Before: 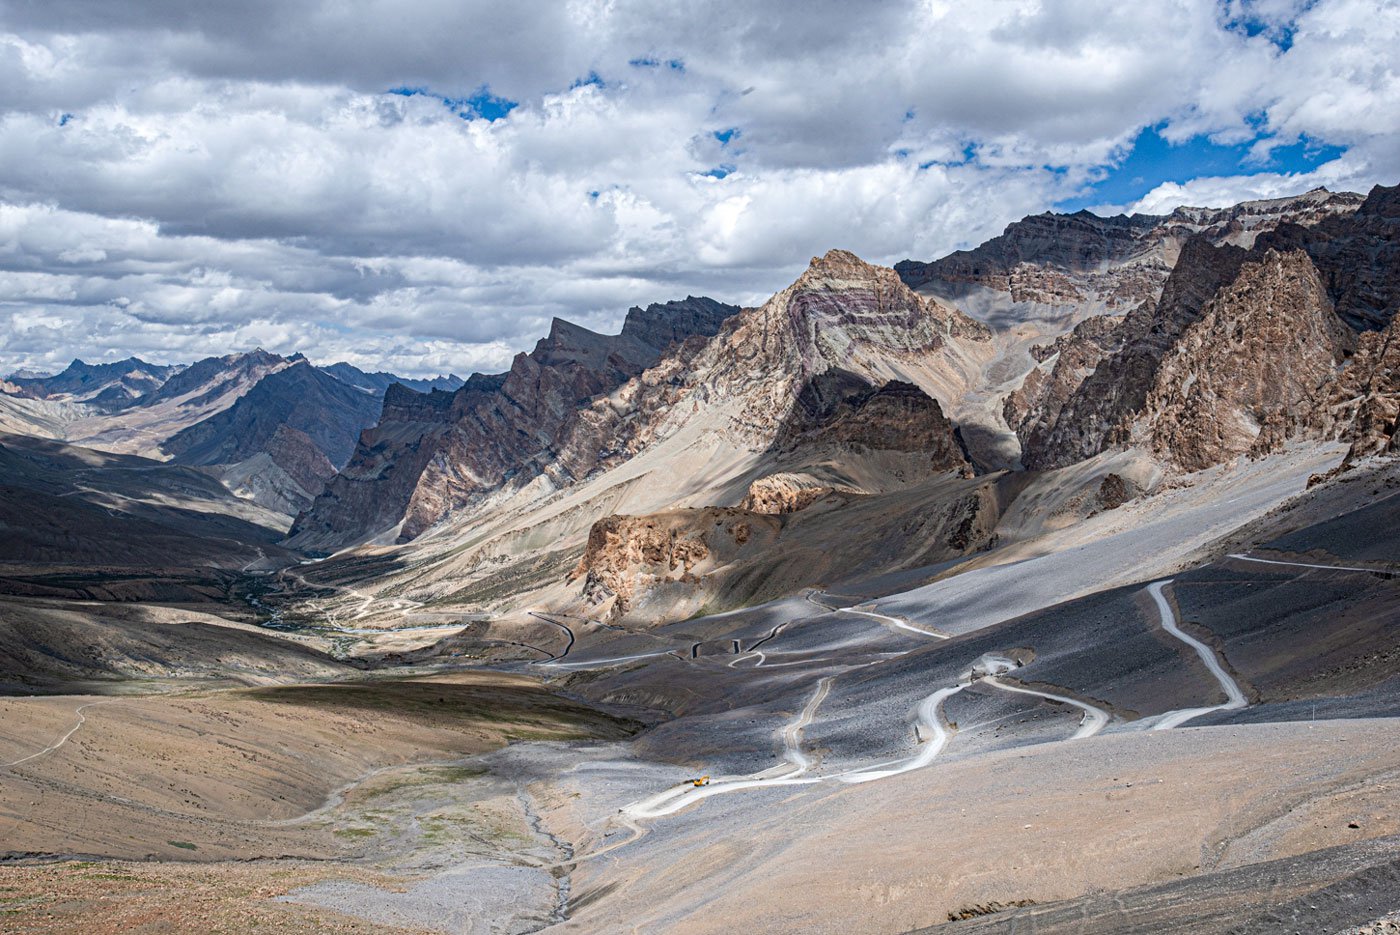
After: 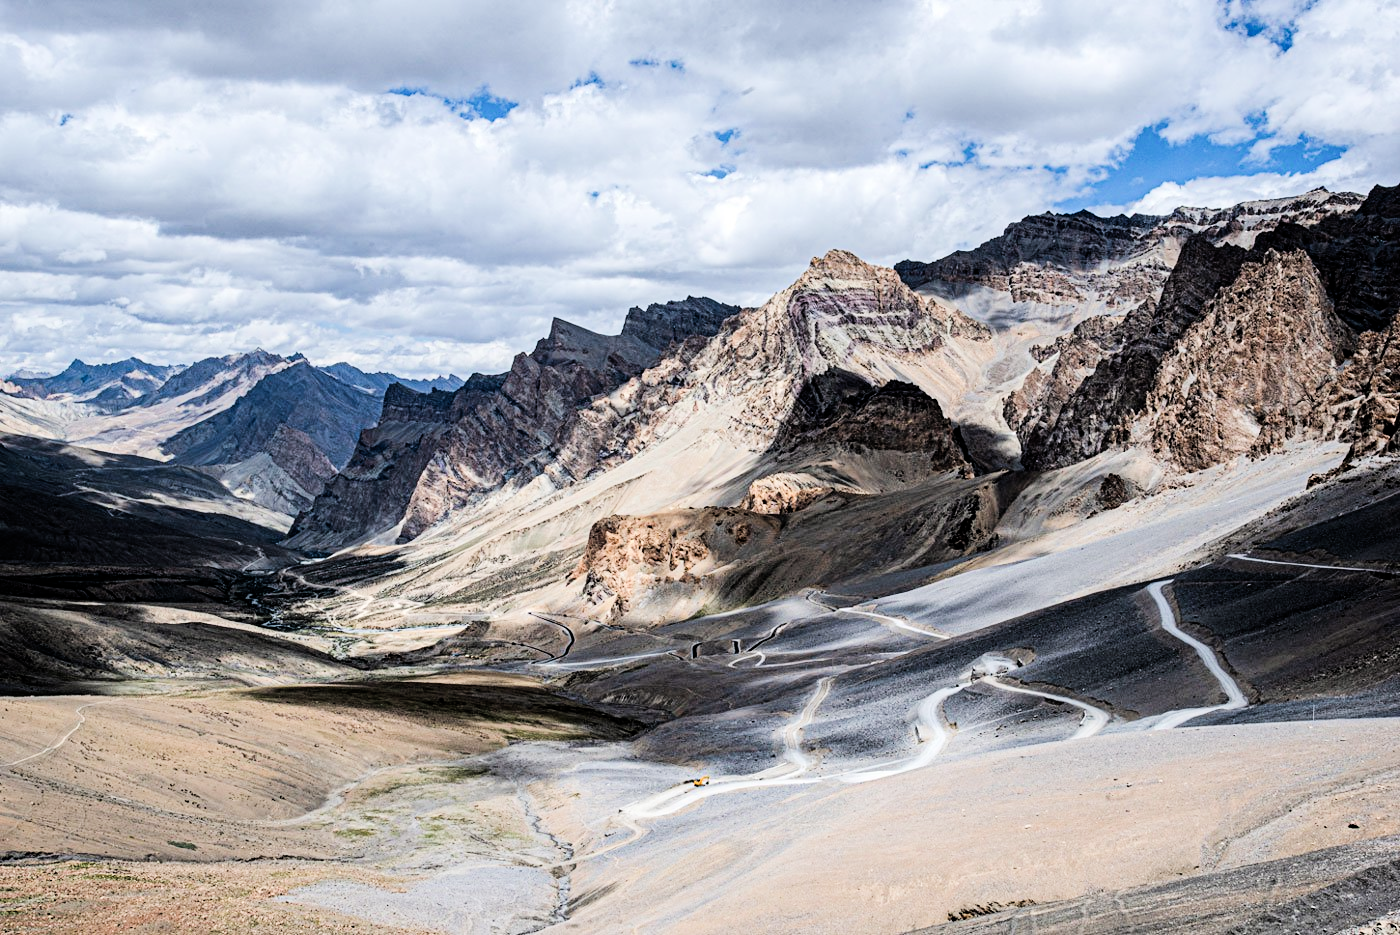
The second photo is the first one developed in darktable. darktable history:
filmic rgb: black relative exposure -6.18 EV, white relative exposure 6.98 EV, hardness 2.25
levels: mode automatic, black 0.038%
exposure: exposure -0.027 EV, compensate highlight preservation false
tone equalizer: -8 EV -0.782 EV, -7 EV -0.693 EV, -6 EV -0.592 EV, -5 EV -0.417 EV, -3 EV 0.377 EV, -2 EV 0.6 EV, -1 EV 0.692 EV, +0 EV 0.733 EV, edges refinement/feathering 500, mask exposure compensation -1.57 EV, preserve details no
